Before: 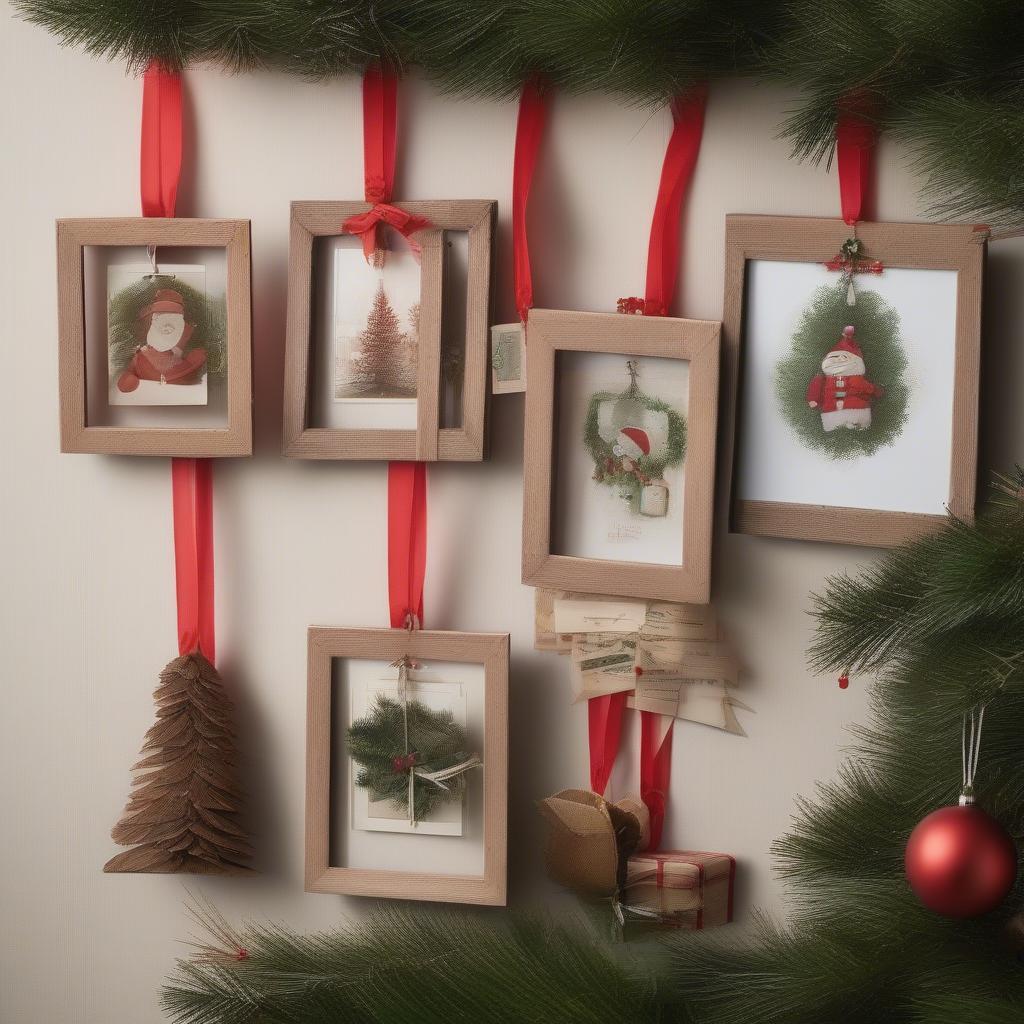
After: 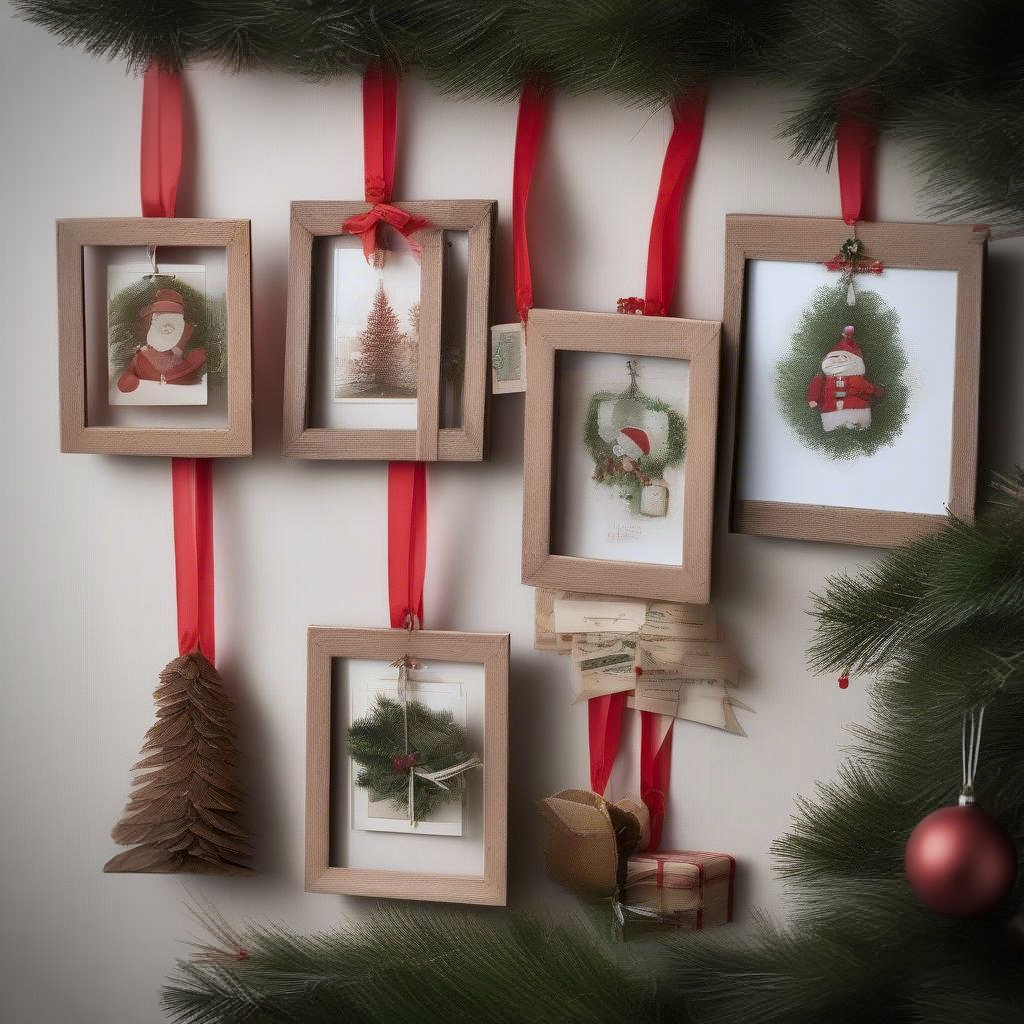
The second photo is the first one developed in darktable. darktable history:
contrast equalizer: octaves 7, y [[0.6 ×6], [0.55 ×6], [0 ×6], [0 ×6], [0 ×6]], mix 0.3
white balance: red 0.974, blue 1.044
vignetting: automatic ratio true
